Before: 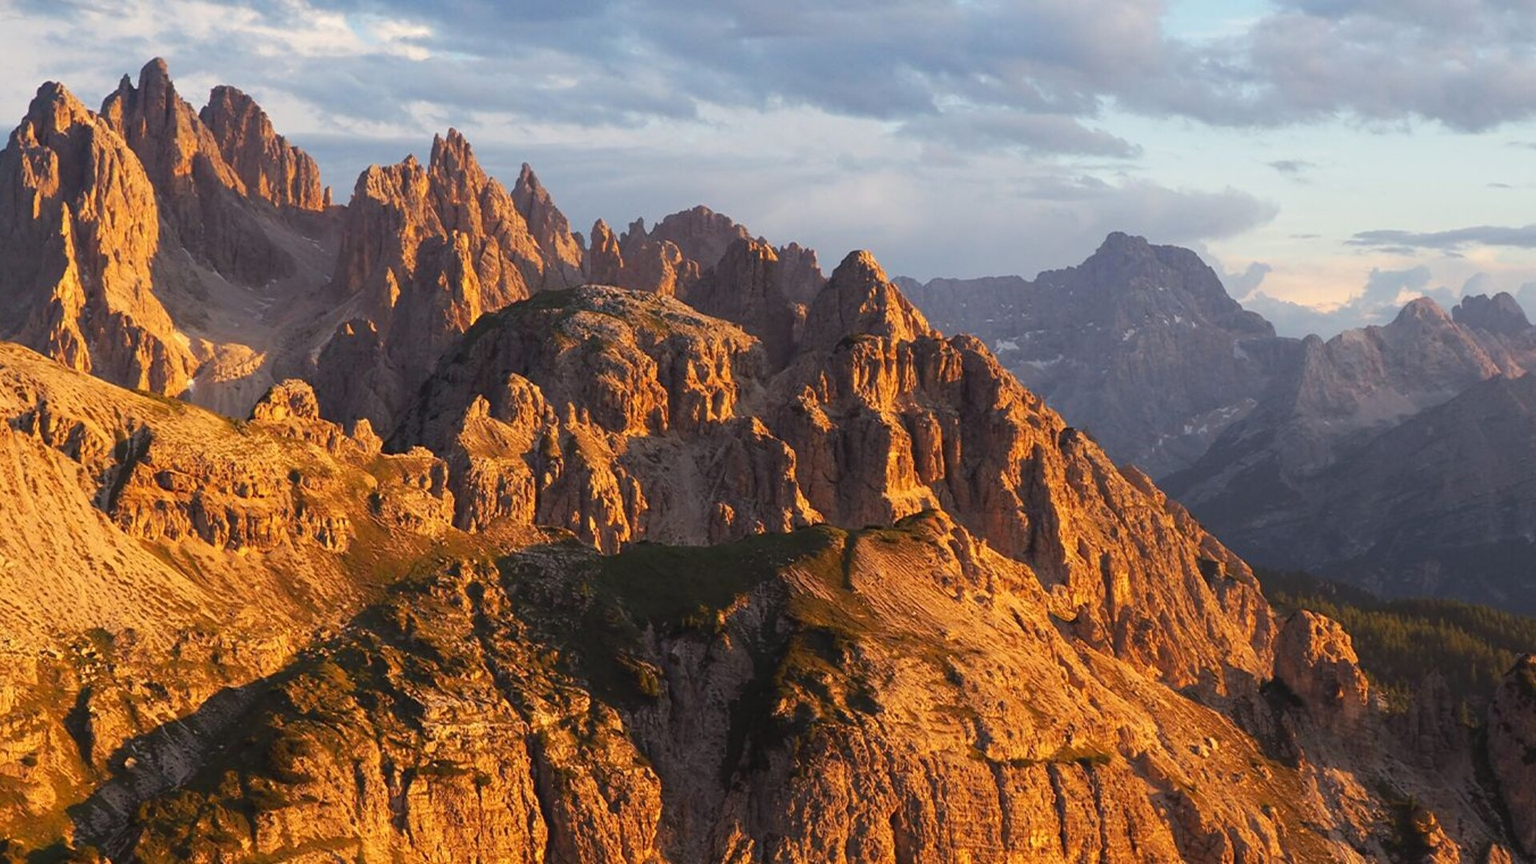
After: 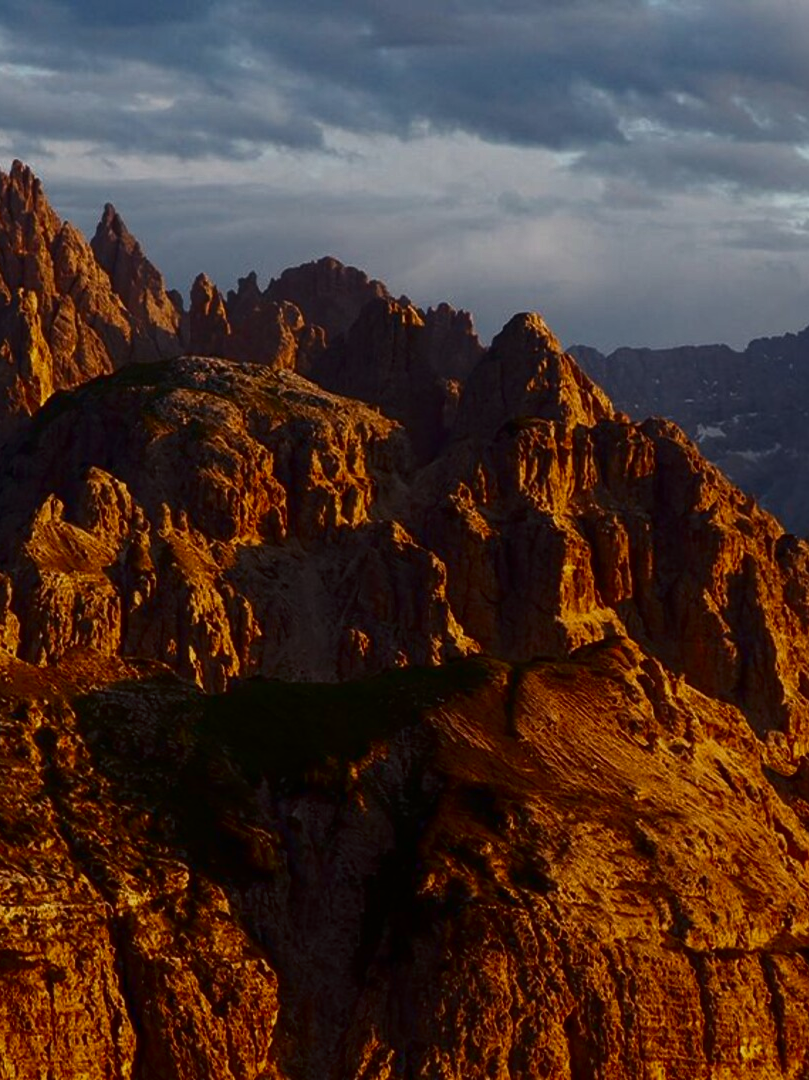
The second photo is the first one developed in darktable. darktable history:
crop: left 28.583%, right 29.231%
contrast brightness saturation: brightness -0.52
